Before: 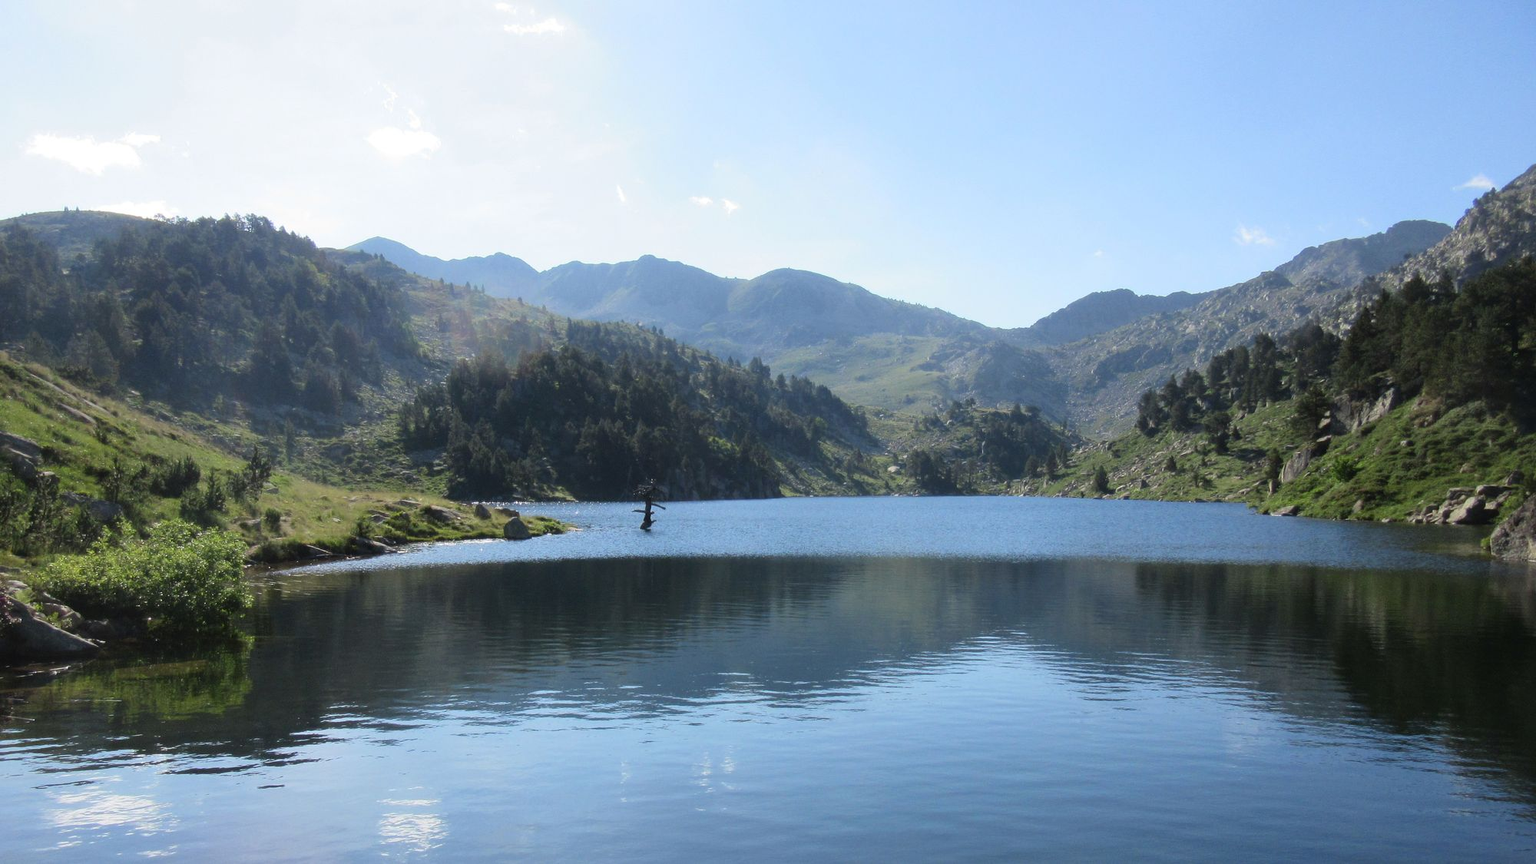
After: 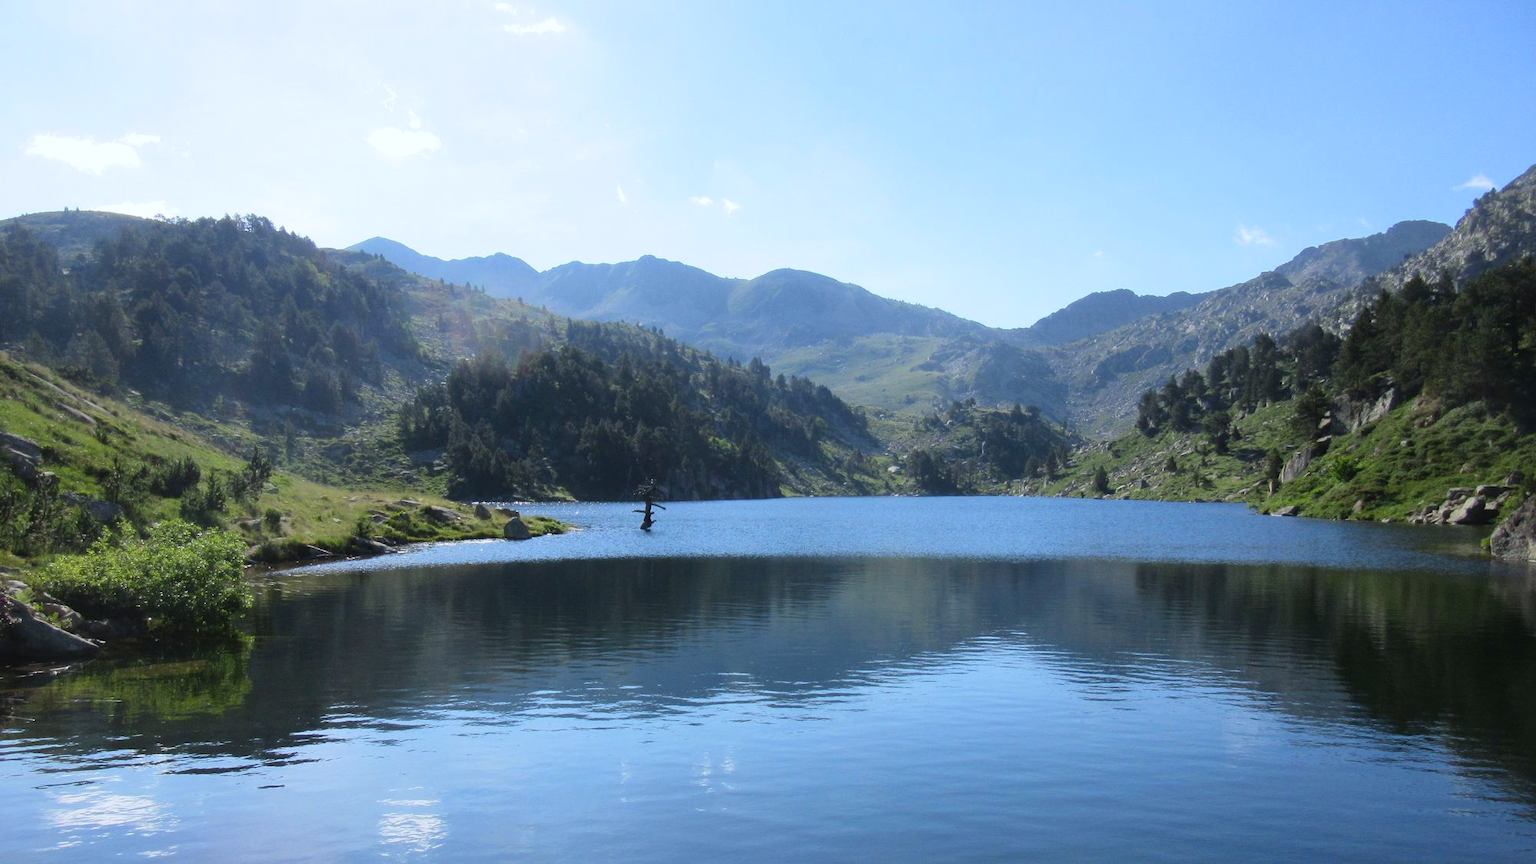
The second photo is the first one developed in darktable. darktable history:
color balance rgb: perceptual saturation grading › global saturation 10%, global vibrance 10%
white balance: red 0.967, blue 1.049
